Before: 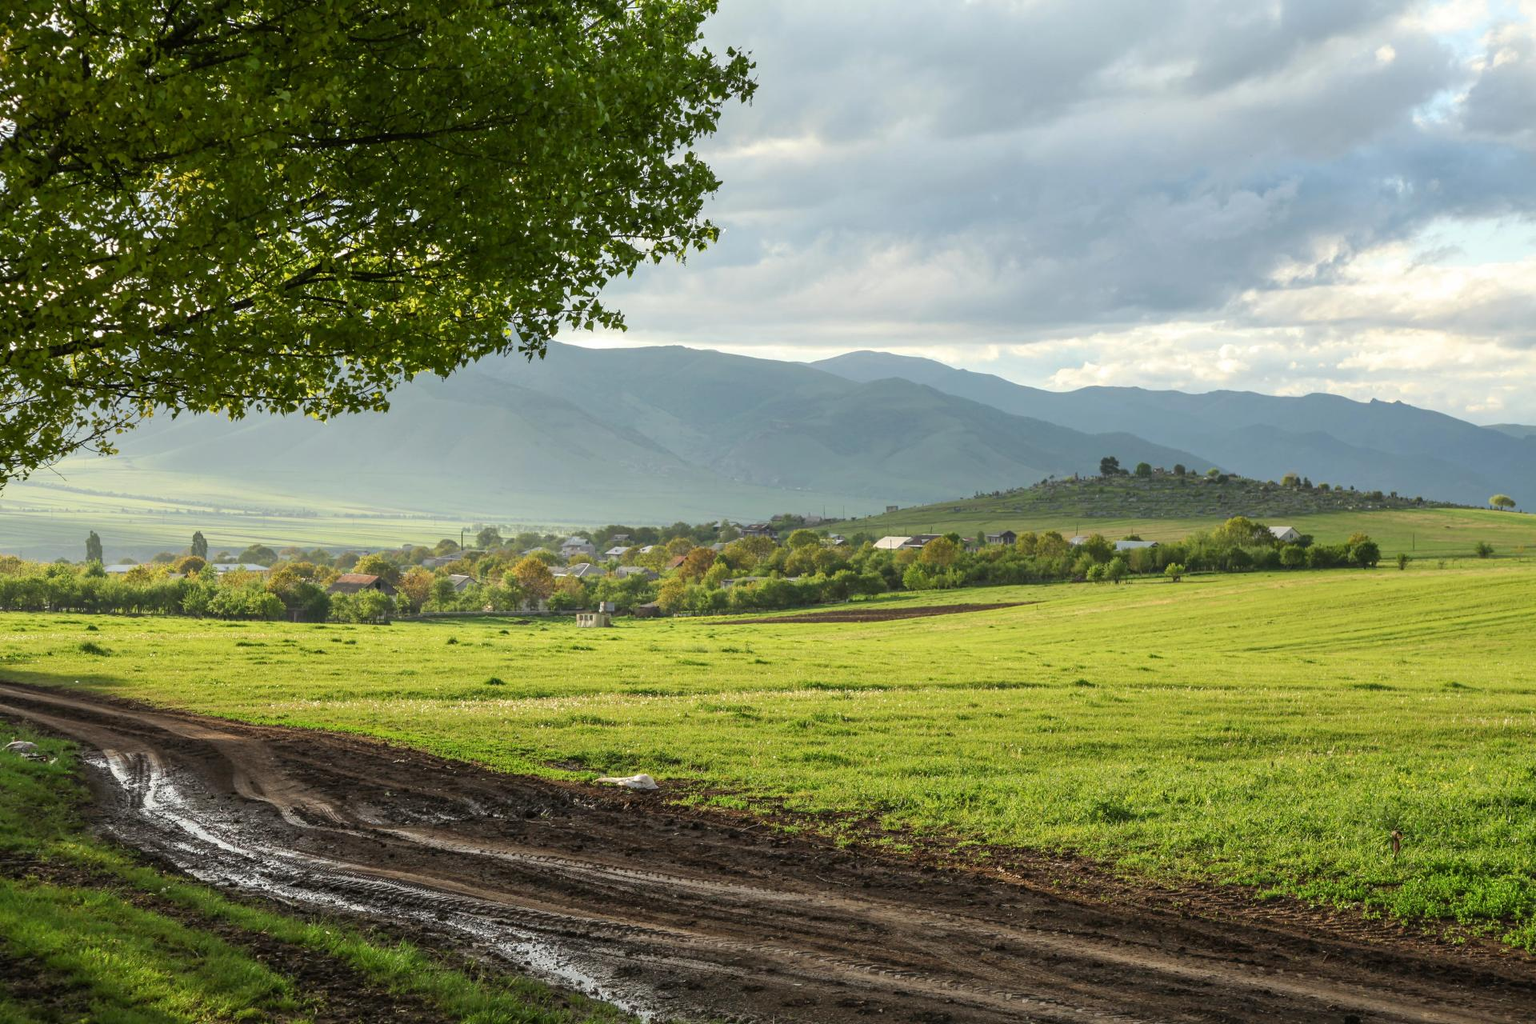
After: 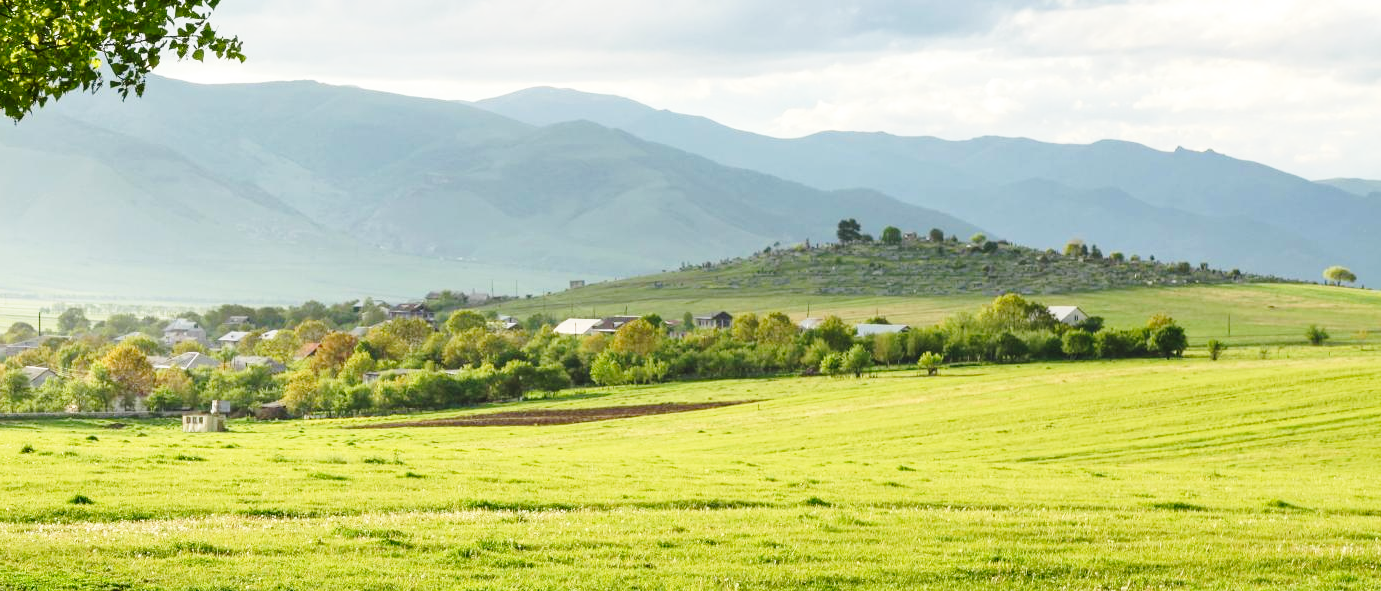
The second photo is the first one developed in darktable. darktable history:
crop and rotate: left 28.053%, top 27.517%, bottom 26.304%
base curve: curves: ch0 [(0, 0) (0.028, 0.03) (0.121, 0.232) (0.46, 0.748) (0.859, 0.968) (1, 1)], preserve colors none
